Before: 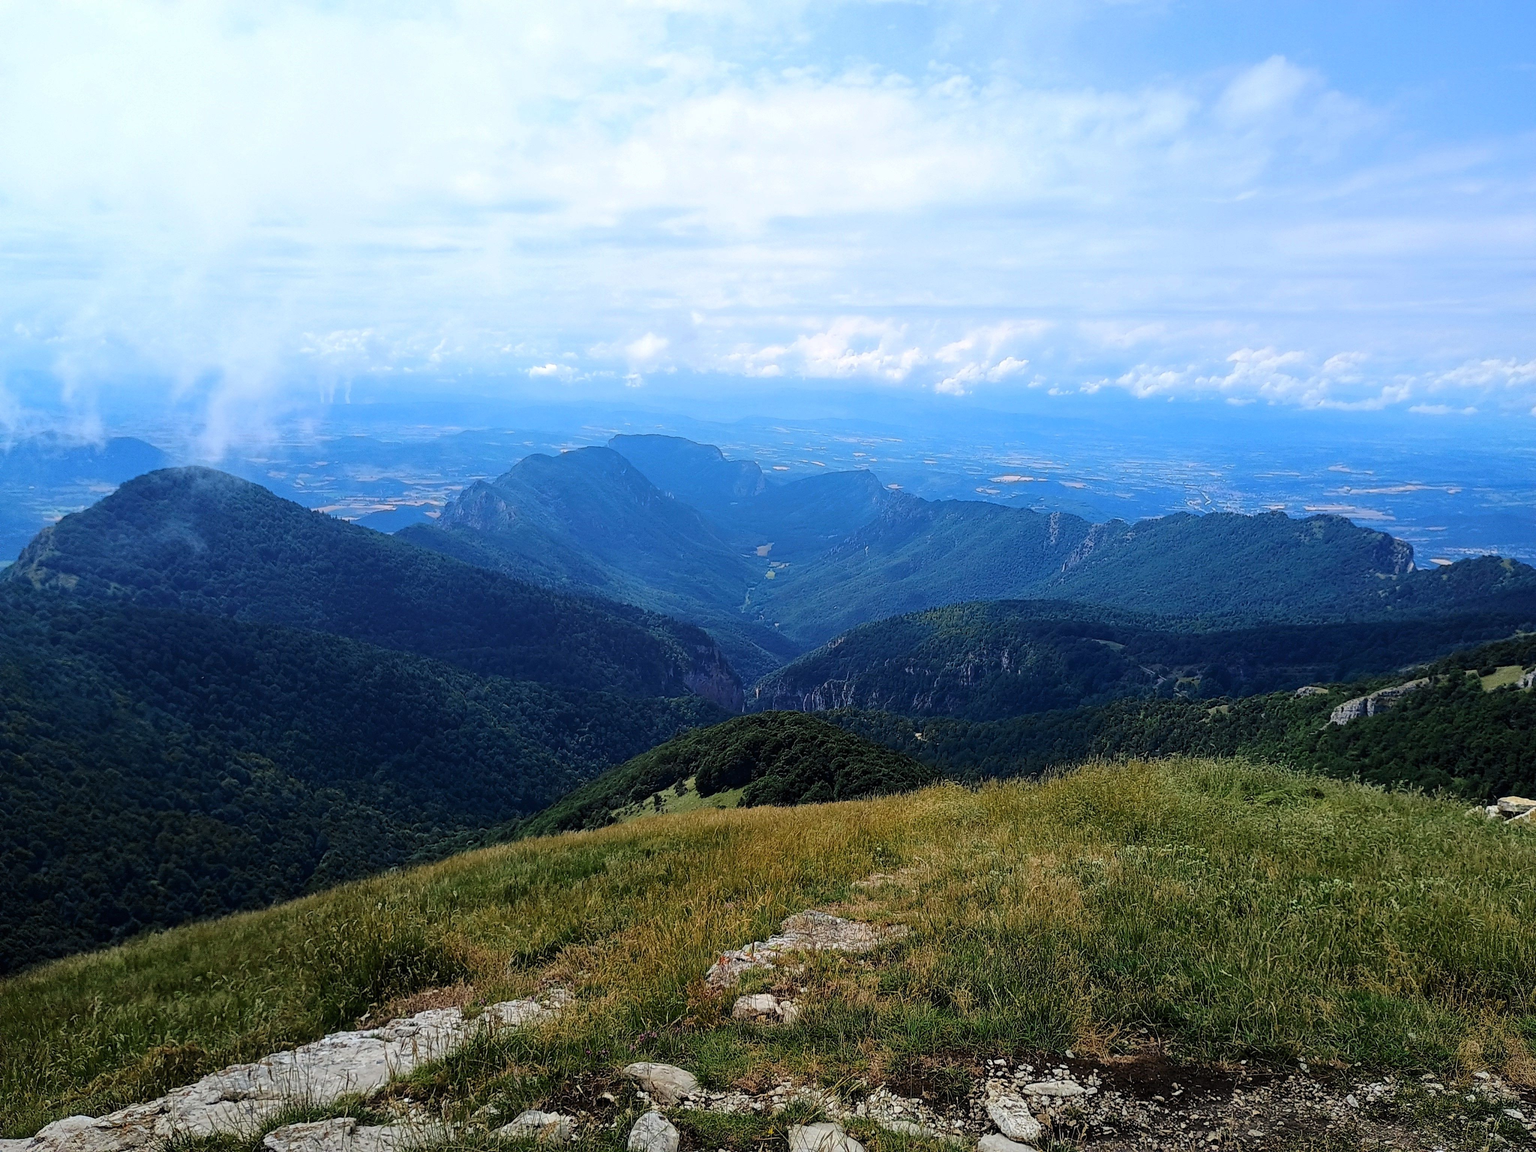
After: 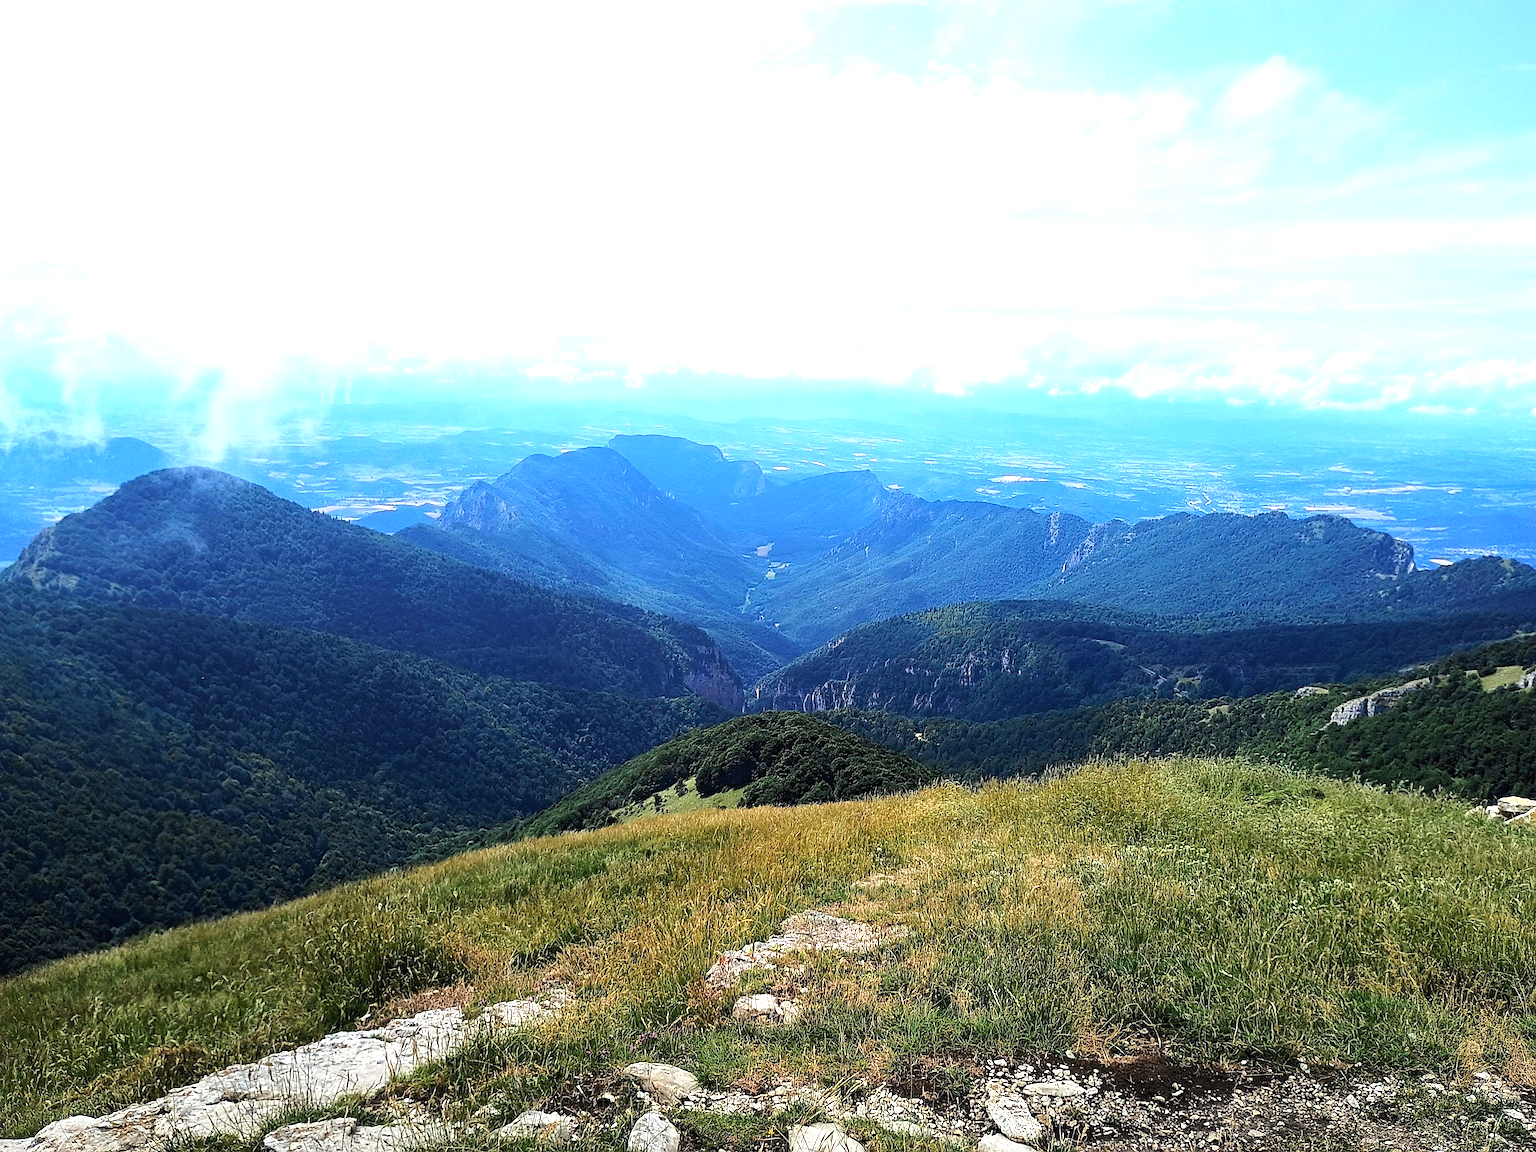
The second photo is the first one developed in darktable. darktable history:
sharpen: on, module defaults
exposure: black level correction 0, exposure 1.011 EV, compensate exposure bias true, compensate highlight preservation false
